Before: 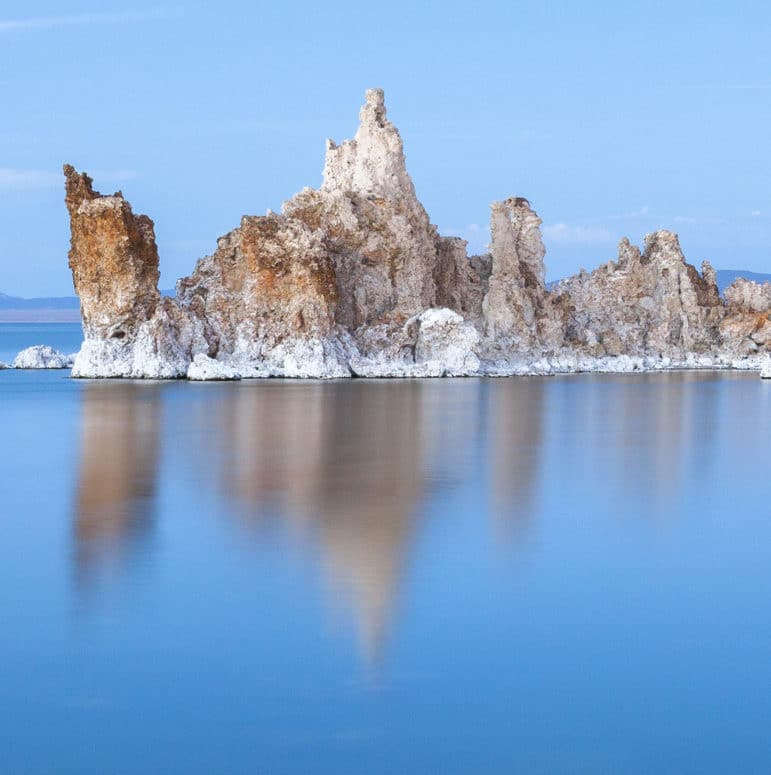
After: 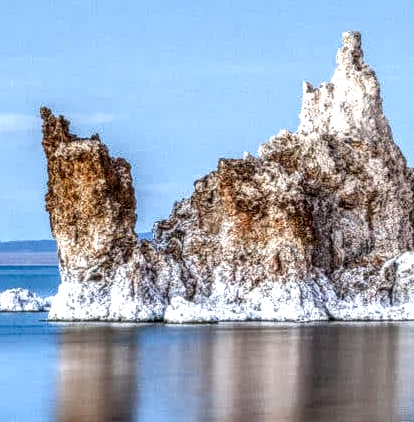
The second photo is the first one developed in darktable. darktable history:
crop and rotate: left 3.024%, top 7.441%, right 43.177%, bottom 38.038%
local contrast: highlights 5%, shadows 5%, detail 298%, midtone range 0.294
contrast brightness saturation: contrast 0.038, saturation 0.07
